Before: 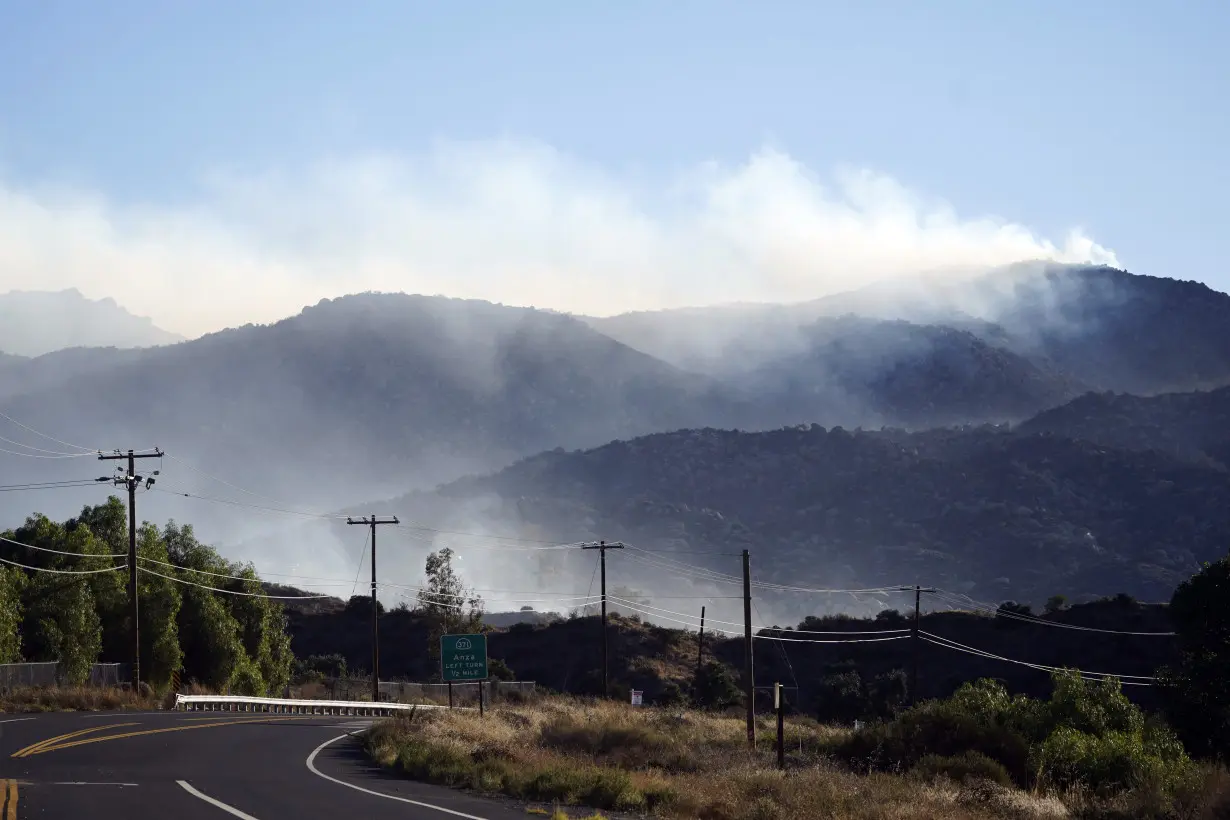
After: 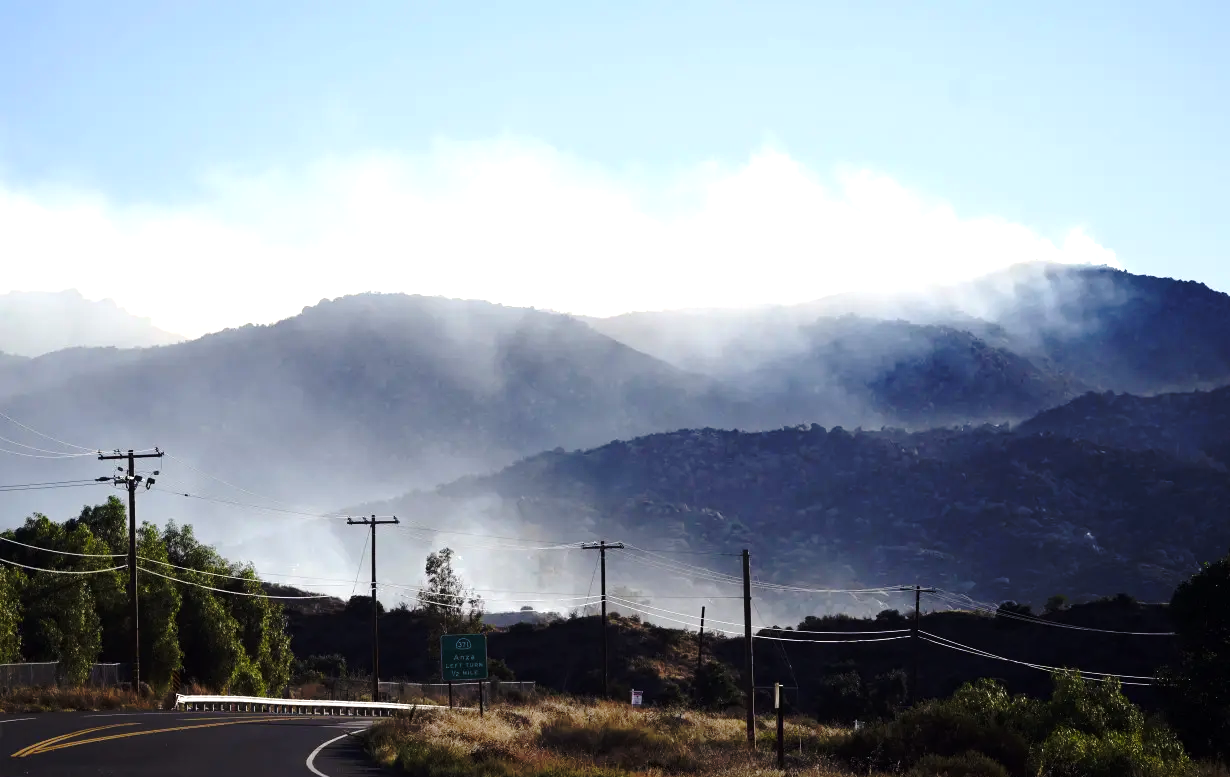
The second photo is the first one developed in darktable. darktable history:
crop and rotate: top 0.011%, bottom 5.135%
base curve: curves: ch0 [(0, 0) (0.073, 0.04) (0.157, 0.139) (0.492, 0.492) (0.758, 0.758) (1, 1)], preserve colors none
haze removal: strength 0.007, distance 0.245, compatibility mode true, adaptive false
exposure: black level correction 0, exposure 0.5 EV, compensate highlight preservation false
